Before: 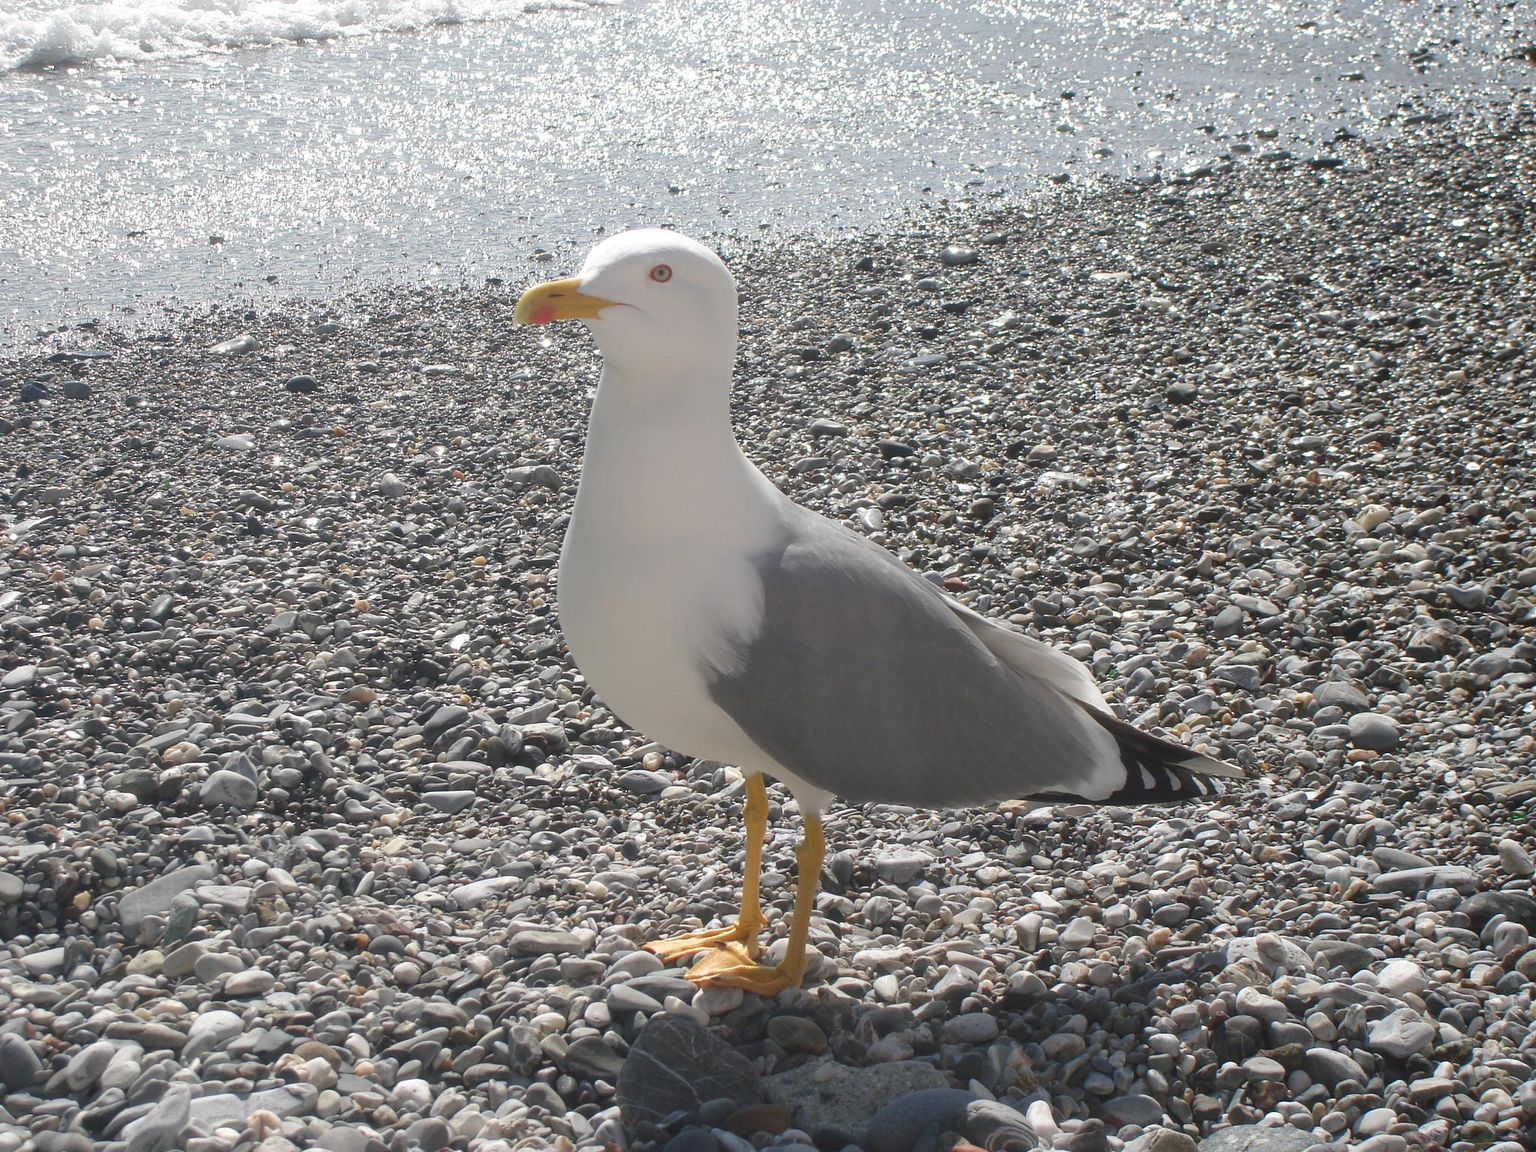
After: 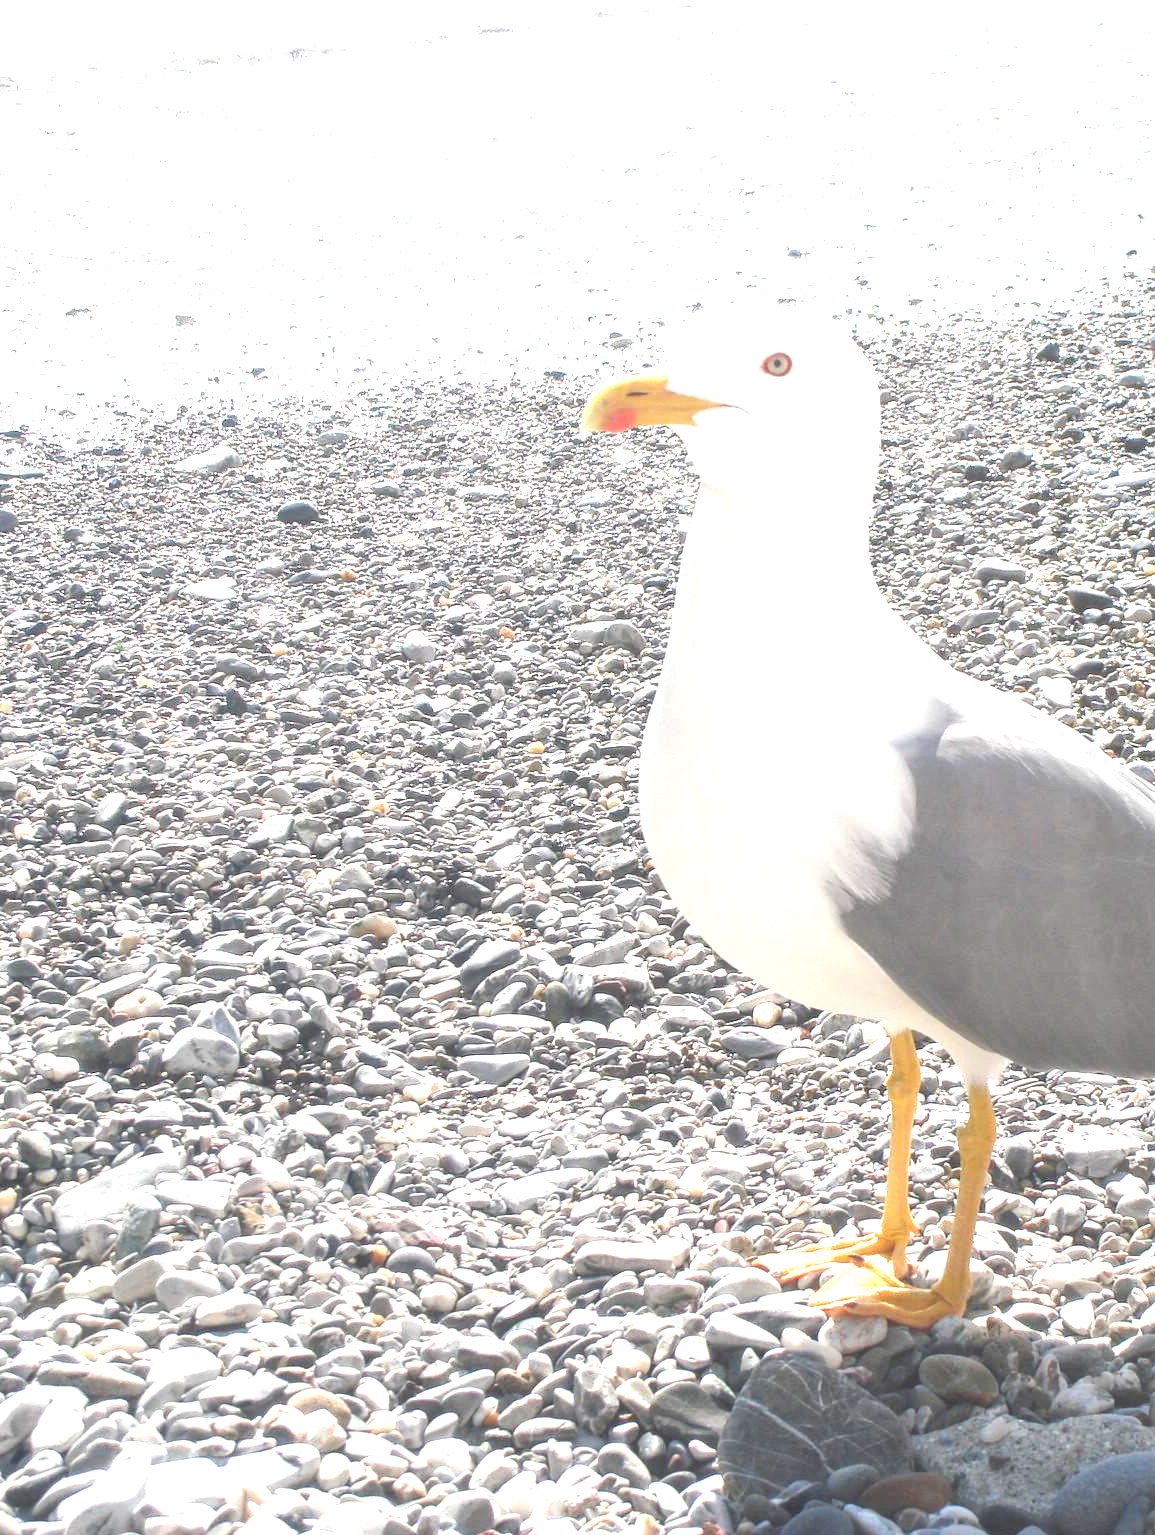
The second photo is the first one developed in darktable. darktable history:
exposure: black level correction 0, exposure 1.742 EV, compensate highlight preservation false
local contrast: on, module defaults
crop: left 5.105%, right 38.467%
